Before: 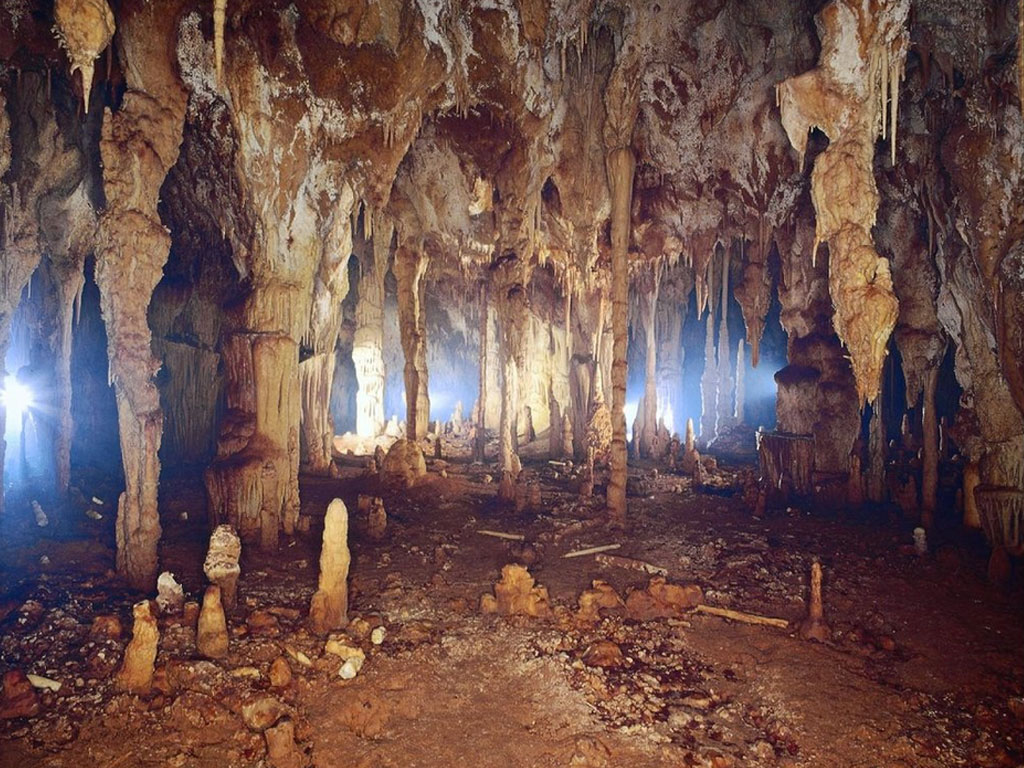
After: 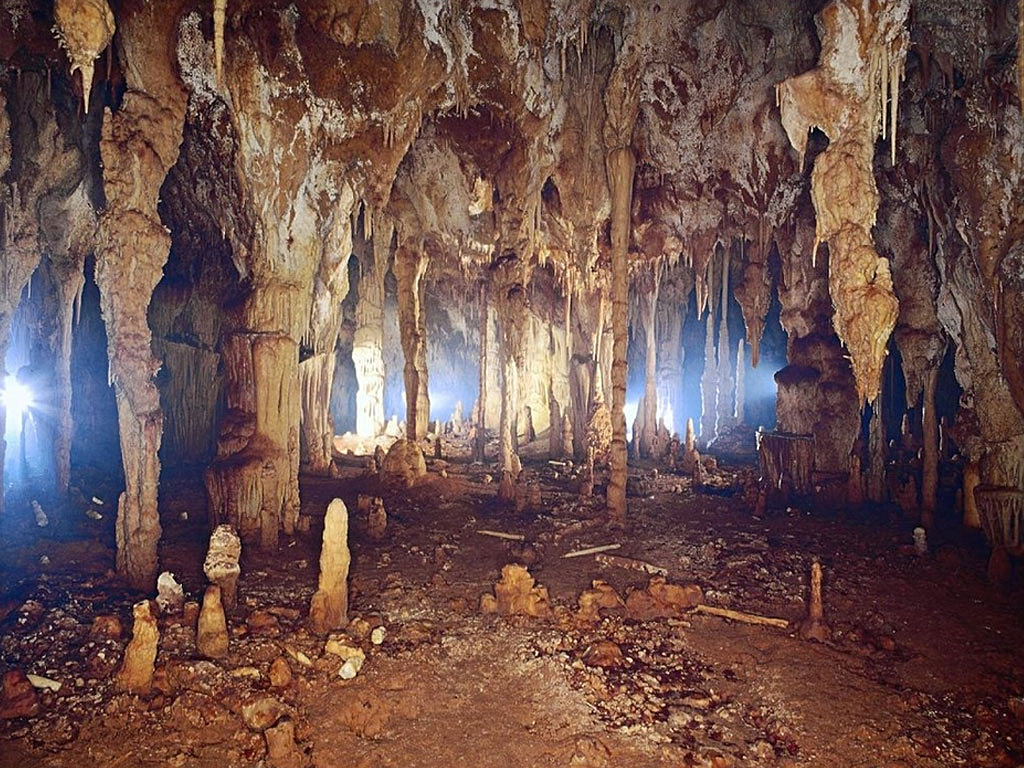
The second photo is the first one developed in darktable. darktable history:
sharpen: radius 2.124, amount 0.383, threshold 0.137
